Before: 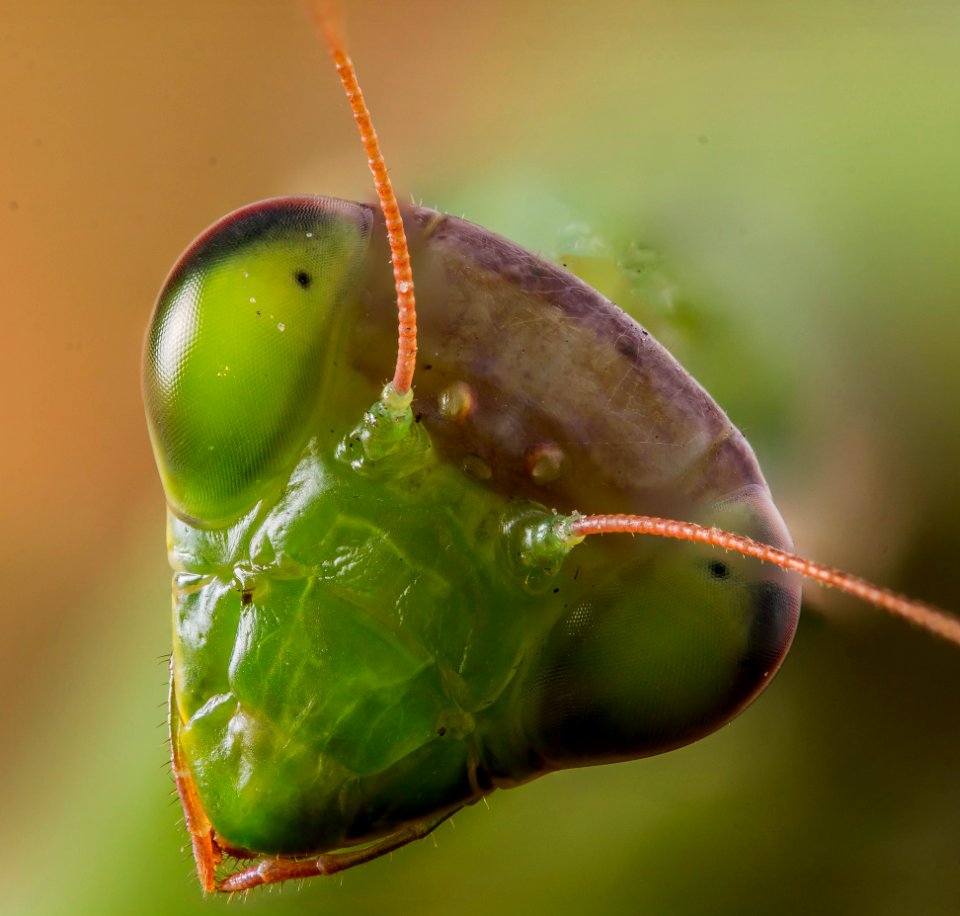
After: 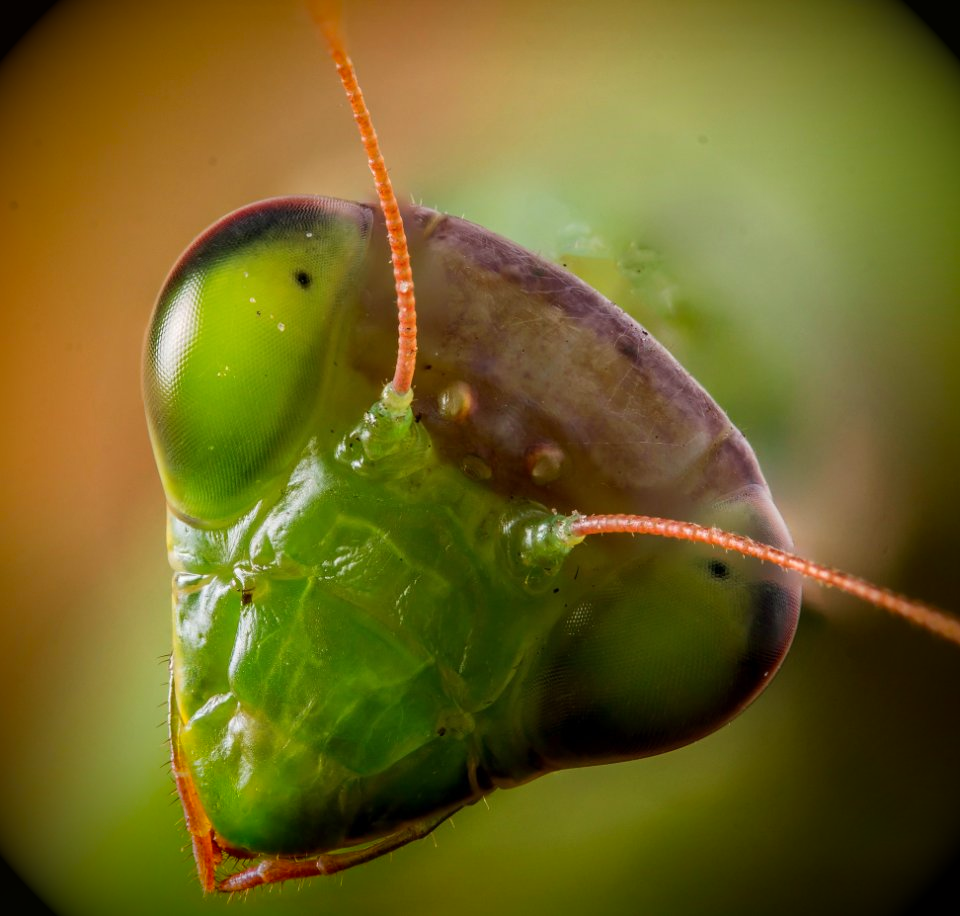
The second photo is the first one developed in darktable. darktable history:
vignetting: brightness -0.997, saturation 0.498
